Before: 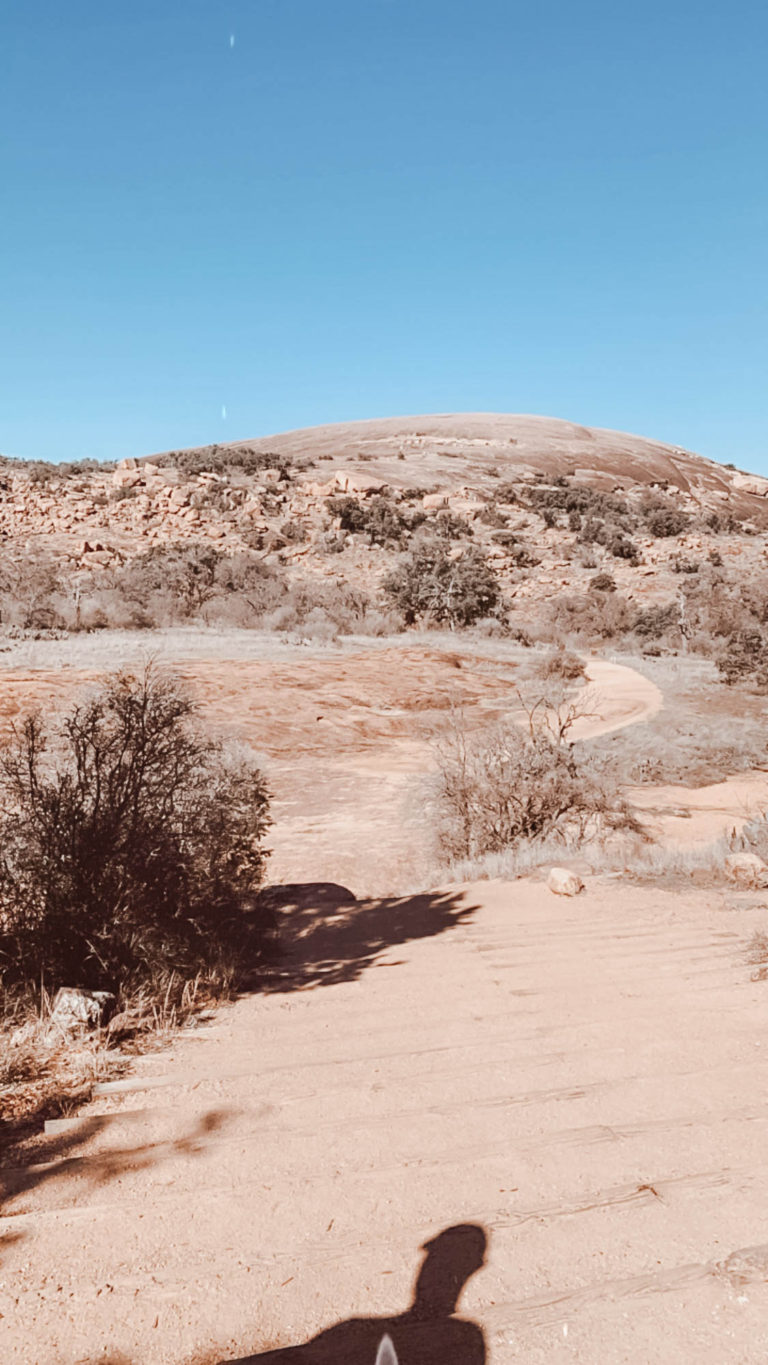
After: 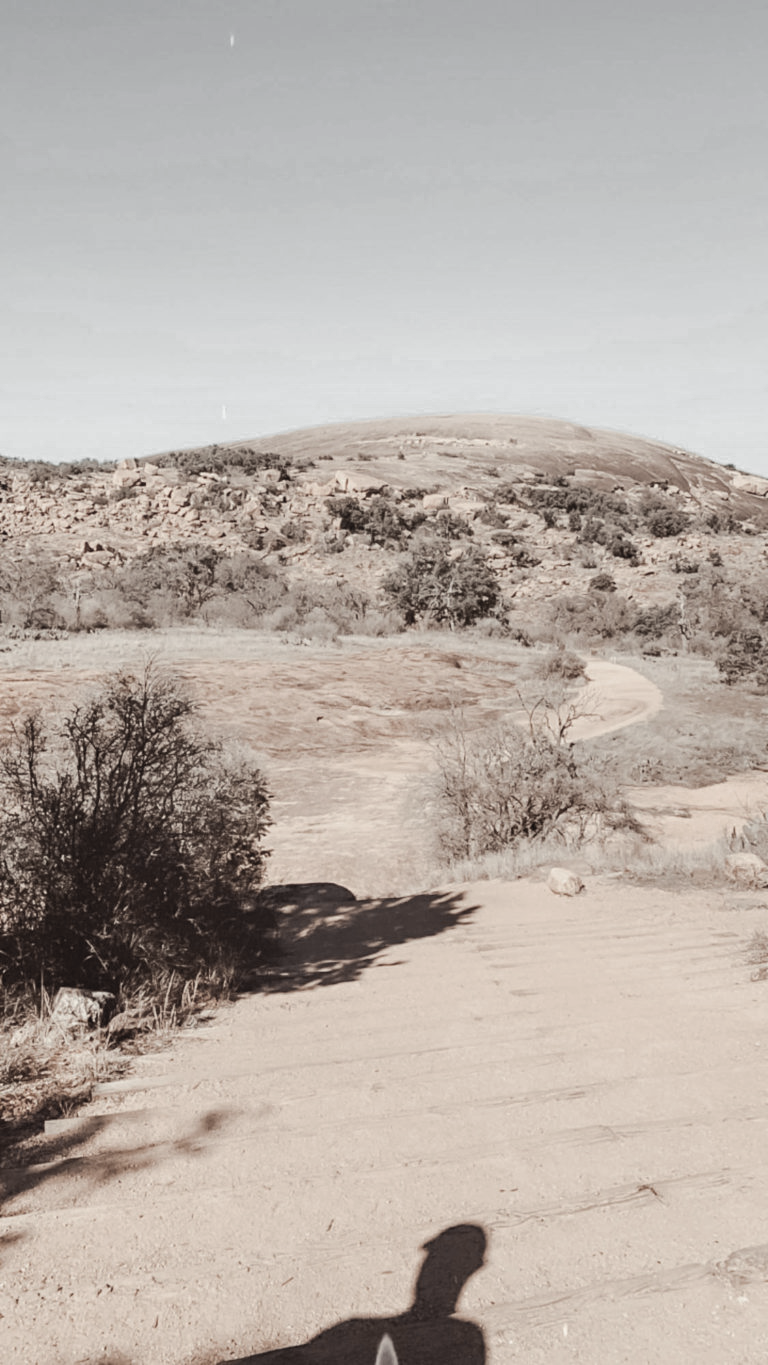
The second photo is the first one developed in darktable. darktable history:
white balance: red 1.029, blue 0.92
color zones: curves: ch0 [(0, 0.613) (0.01, 0.613) (0.245, 0.448) (0.498, 0.529) (0.642, 0.665) (0.879, 0.777) (0.99, 0.613)]; ch1 [(0, 0.035) (0.121, 0.189) (0.259, 0.197) (0.415, 0.061) (0.589, 0.022) (0.732, 0.022) (0.857, 0.026) (0.991, 0.053)]
